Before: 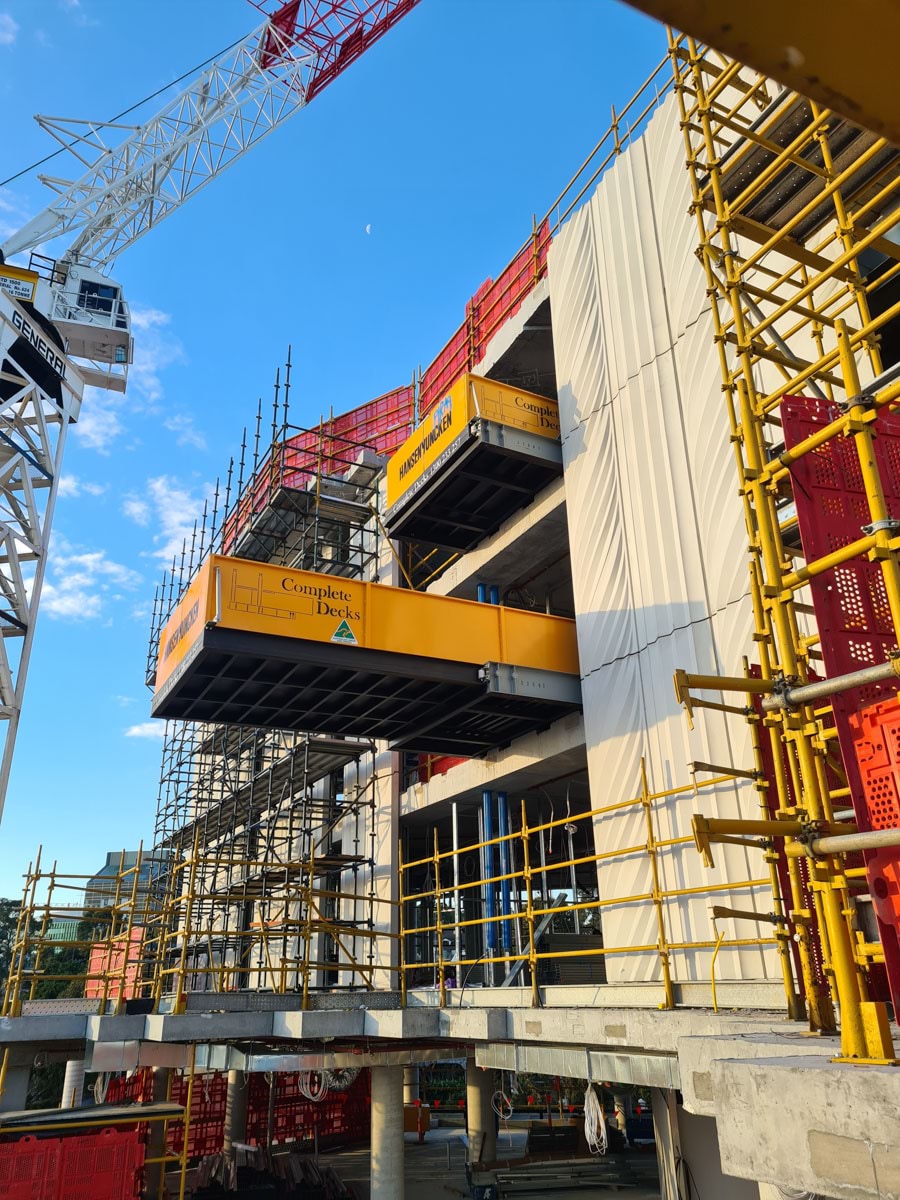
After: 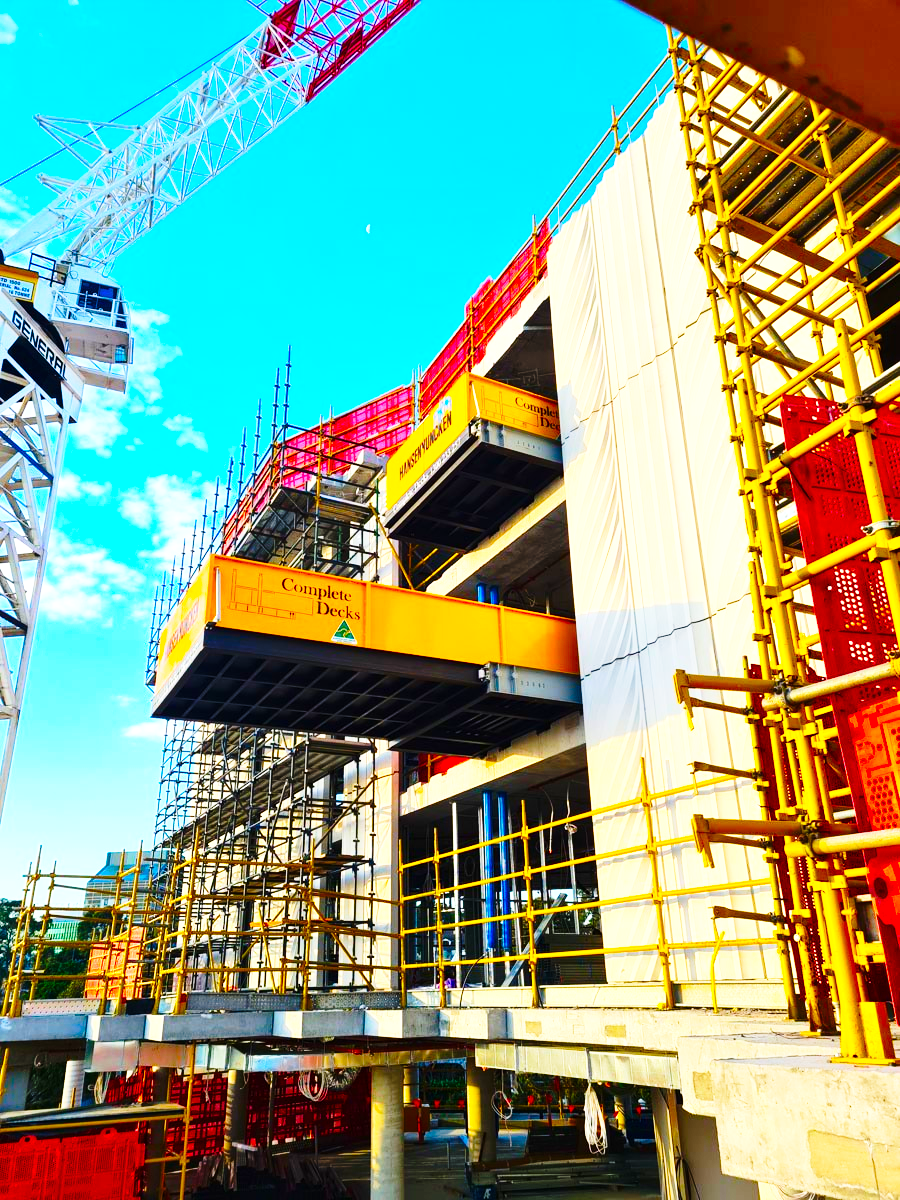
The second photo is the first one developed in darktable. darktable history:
tone equalizer: -8 EV -0.417 EV, -7 EV -0.389 EV, -6 EV -0.333 EV, -5 EV -0.222 EV, -3 EV 0.222 EV, -2 EV 0.333 EV, -1 EV 0.389 EV, +0 EV 0.417 EV, edges refinement/feathering 500, mask exposure compensation -1.57 EV, preserve details no
base curve: curves: ch0 [(0, 0) (0.028, 0.03) (0.121, 0.232) (0.46, 0.748) (0.859, 0.968) (1, 1)], preserve colors none
exposure: exposure 0.197 EV, compensate highlight preservation false
contrast brightness saturation: saturation 0.5
color balance rgb: linear chroma grading › global chroma 15%, perceptual saturation grading › global saturation 30%
